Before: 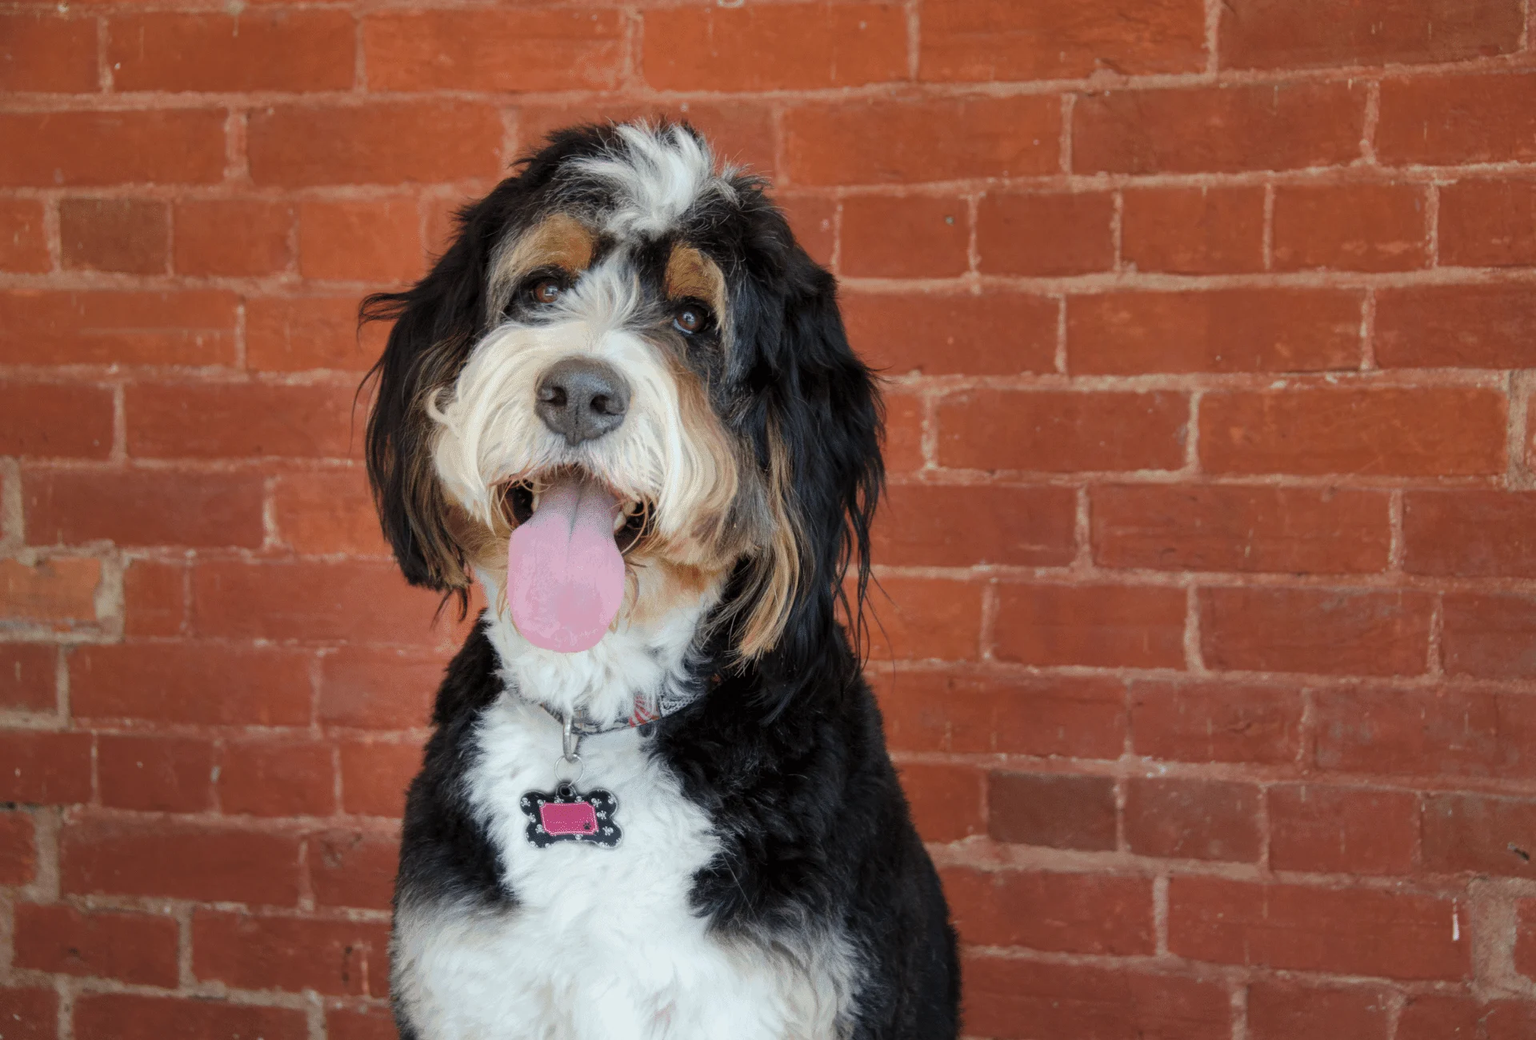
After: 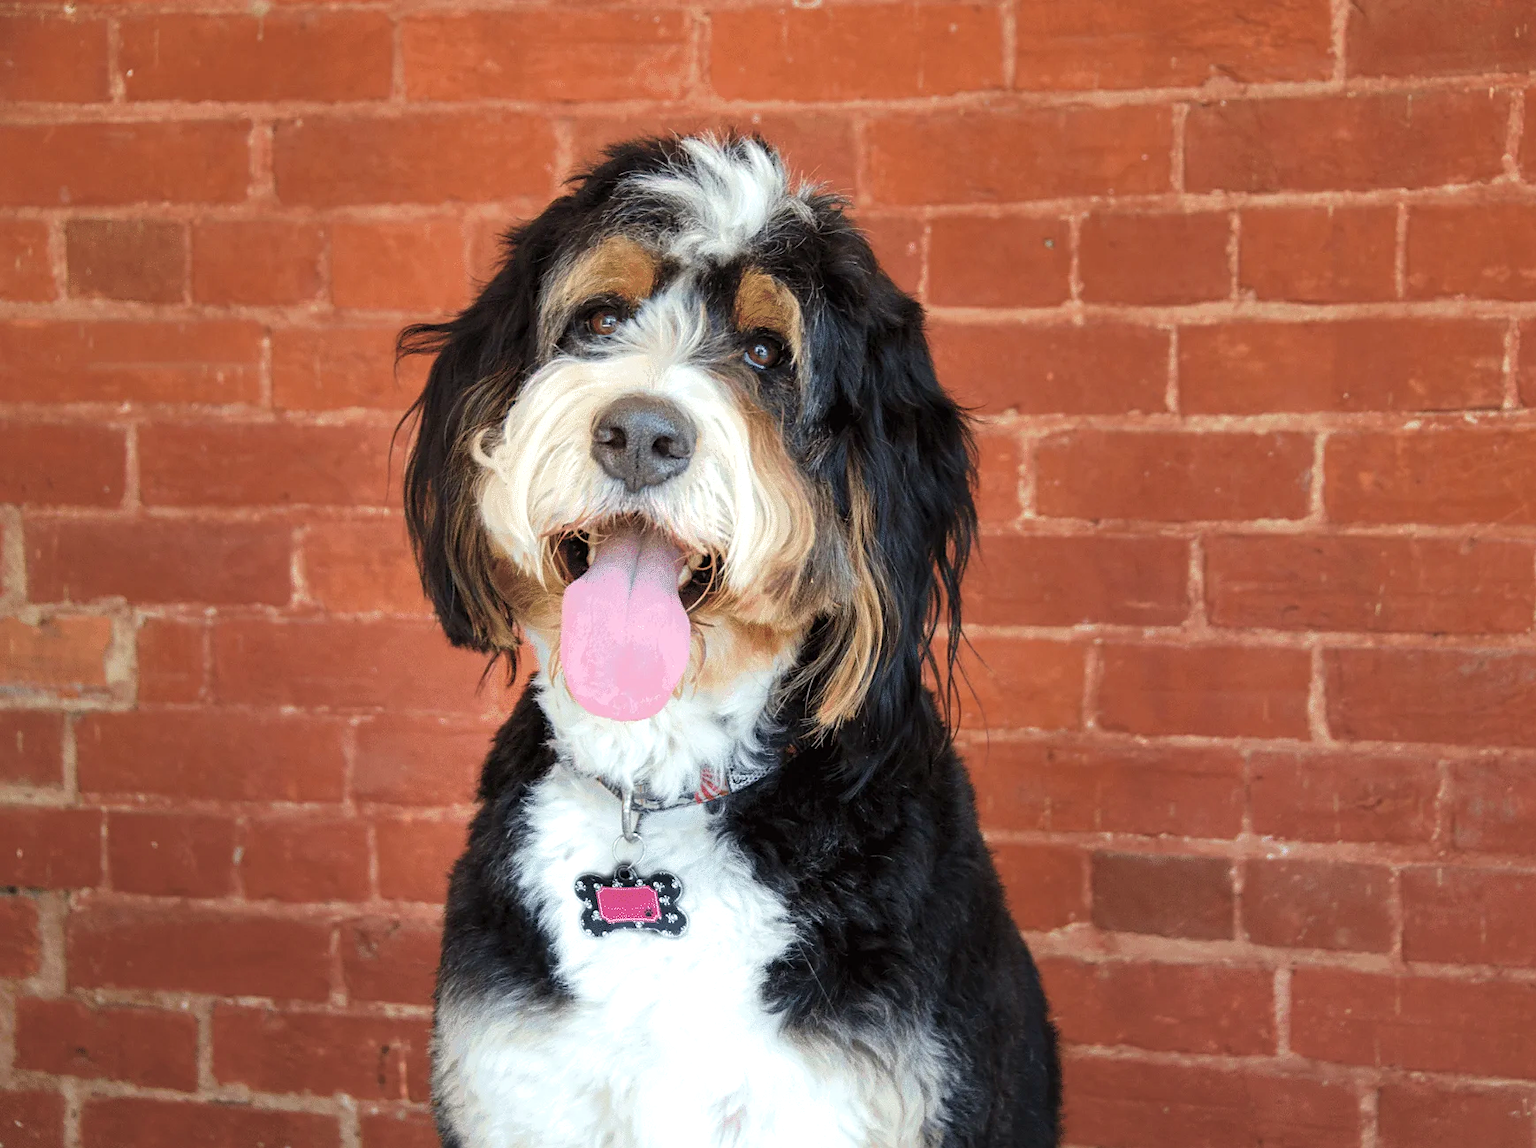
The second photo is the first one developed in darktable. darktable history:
crop: right 9.478%, bottom 0.033%
sharpen: radius 1.87, amount 0.415, threshold 1.138
exposure: black level correction 0, exposure 0.5 EV, compensate highlight preservation false
velvia: on, module defaults
